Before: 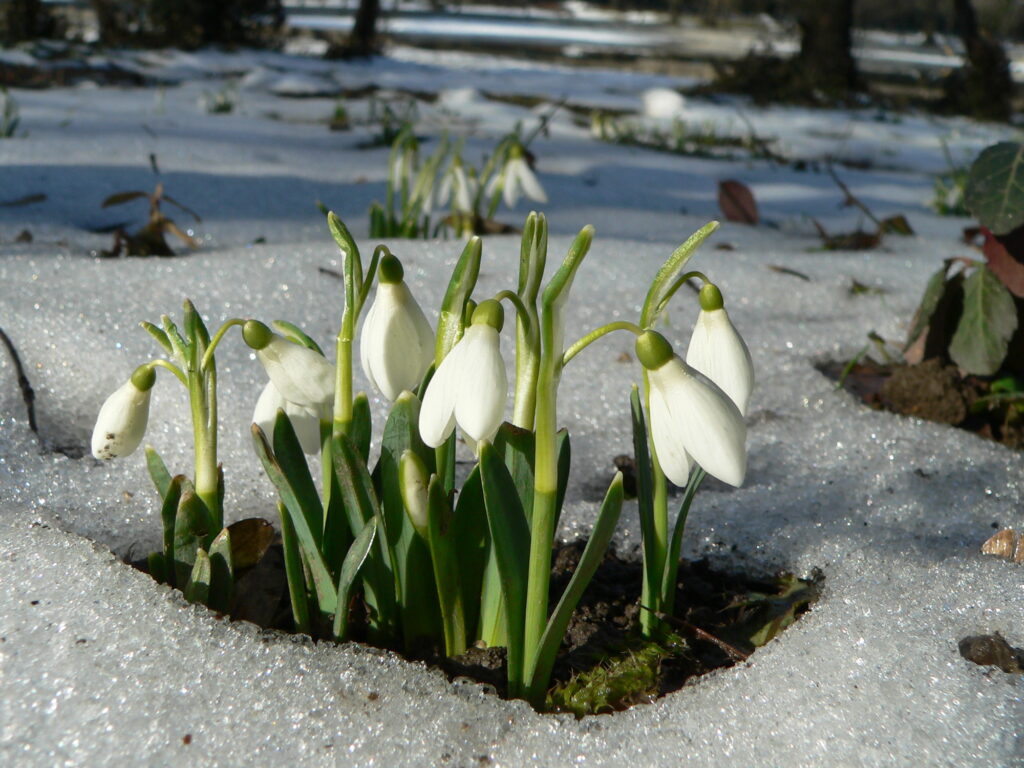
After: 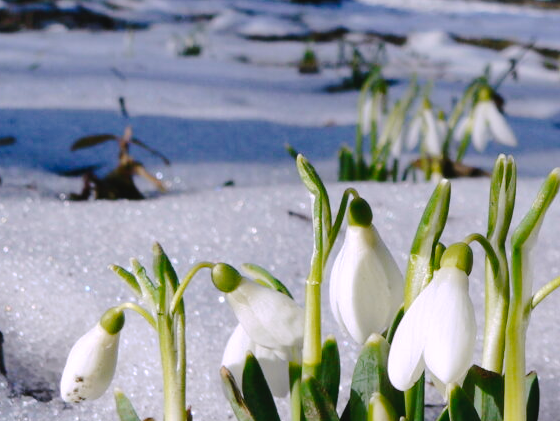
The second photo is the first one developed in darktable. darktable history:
white balance: red 1.042, blue 1.17
tone curve: curves: ch0 [(0, 0) (0.003, 0.026) (0.011, 0.03) (0.025, 0.038) (0.044, 0.046) (0.069, 0.055) (0.1, 0.075) (0.136, 0.114) (0.177, 0.158) (0.224, 0.215) (0.277, 0.296) (0.335, 0.386) (0.399, 0.479) (0.468, 0.568) (0.543, 0.637) (0.623, 0.707) (0.709, 0.773) (0.801, 0.834) (0.898, 0.896) (1, 1)], preserve colors none
crop and rotate: left 3.047%, top 7.509%, right 42.236%, bottom 37.598%
